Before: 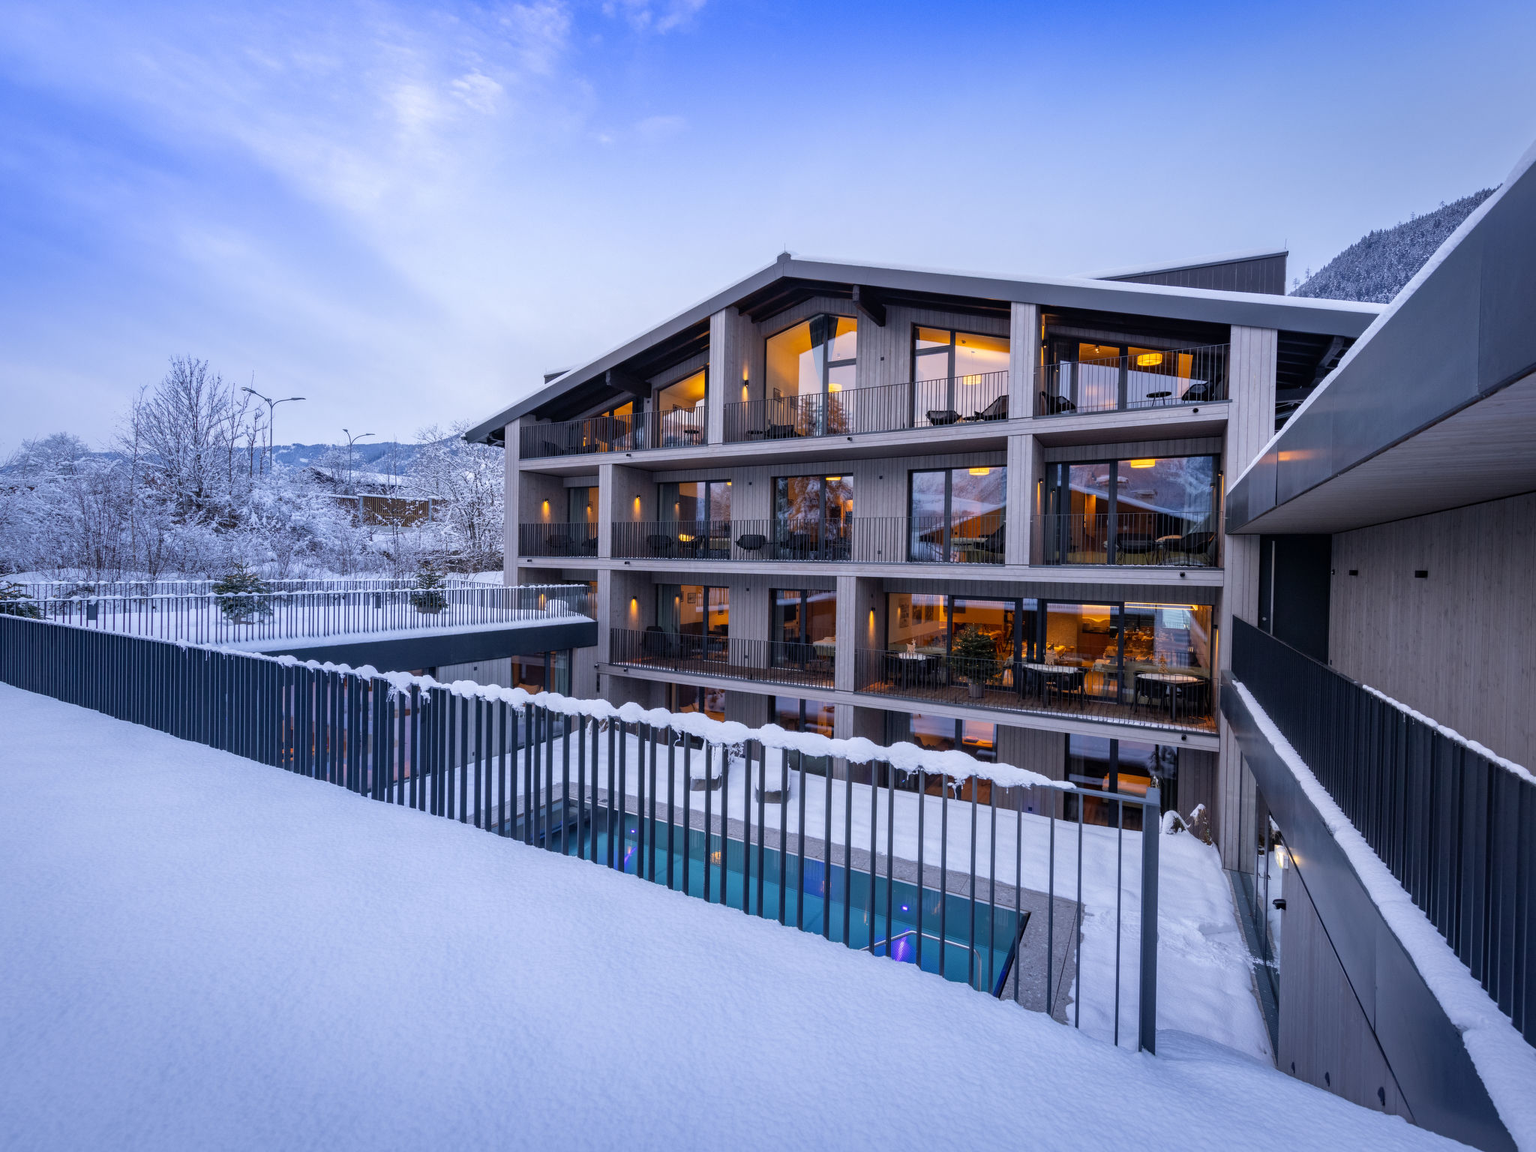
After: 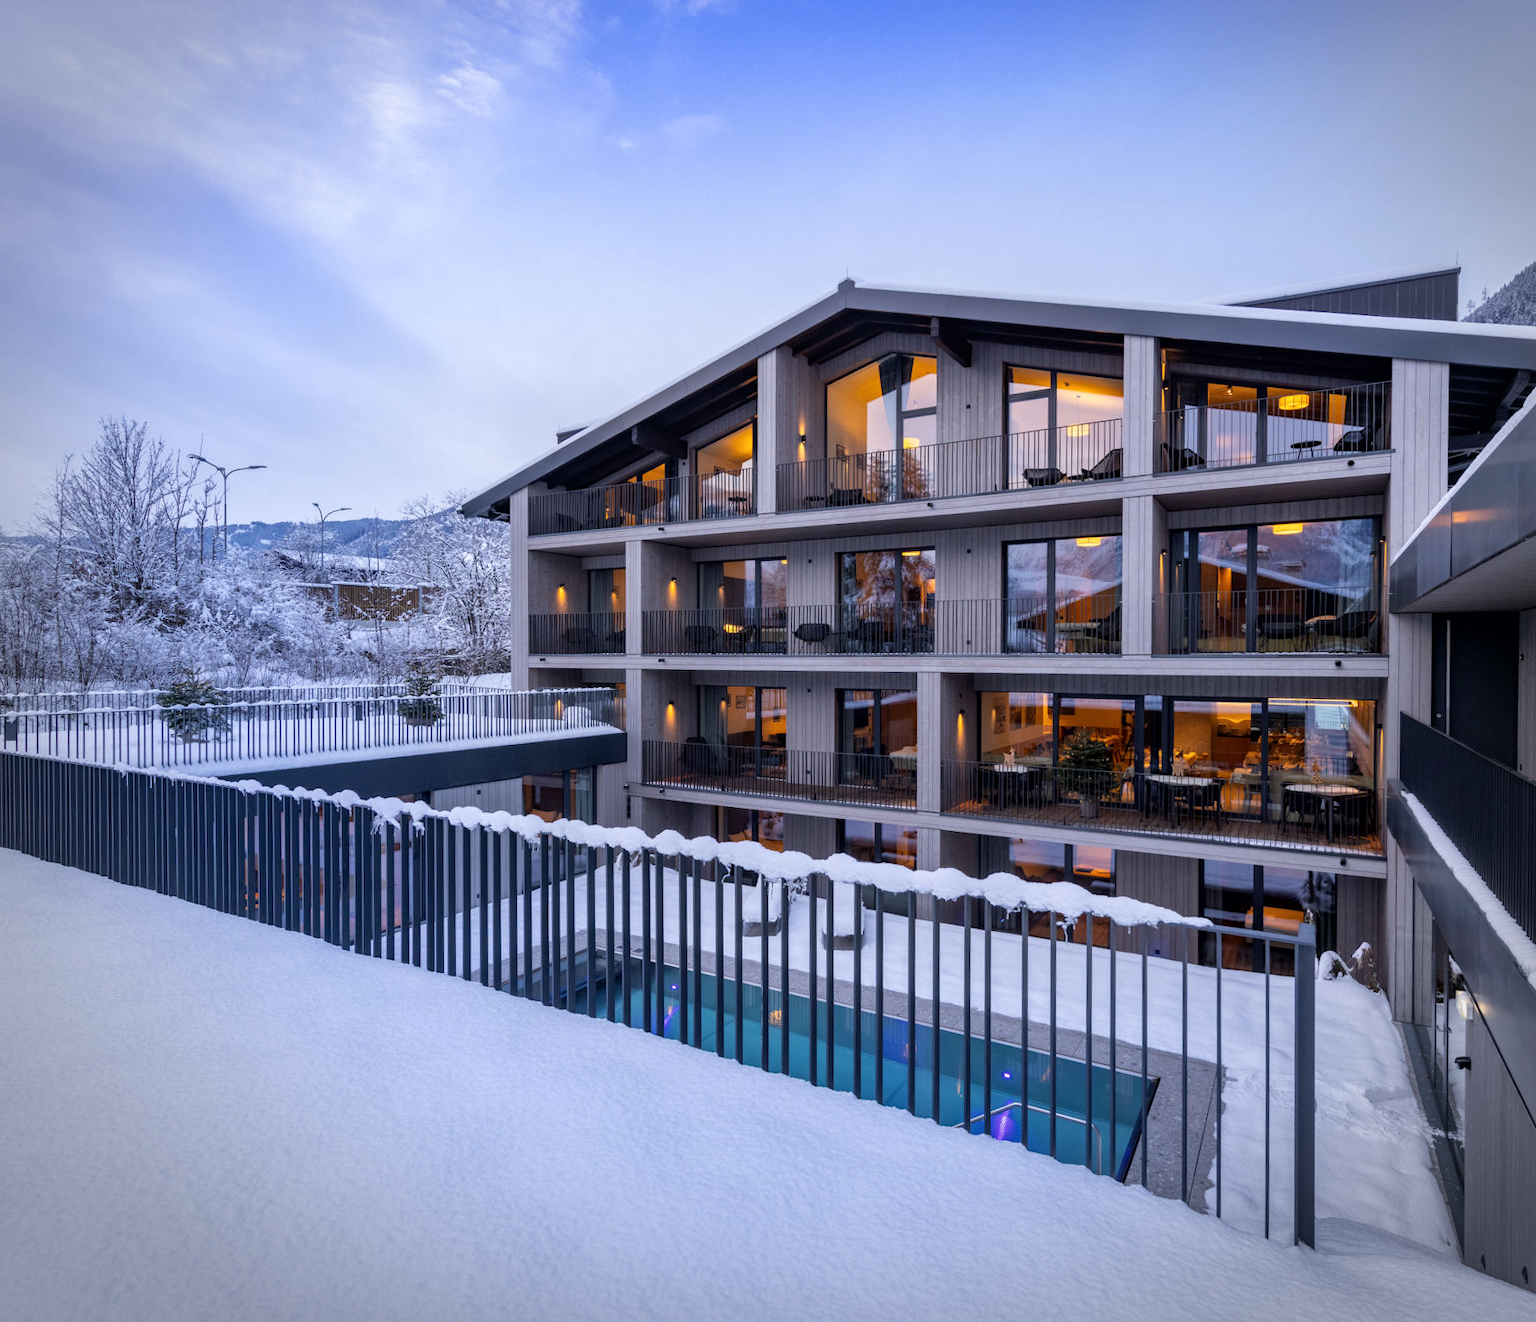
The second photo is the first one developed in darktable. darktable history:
crop and rotate: angle 0.95°, left 4.511%, top 0.999%, right 11.563%, bottom 2.691%
vignetting: fall-off start 75.7%, brightness -0.281, center (0.038, -0.09), width/height ratio 1.082, dithering 16-bit output
local contrast: mode bilateral grid, contrast 20, coarseness 50, detail 119%, midtone range 0.2
